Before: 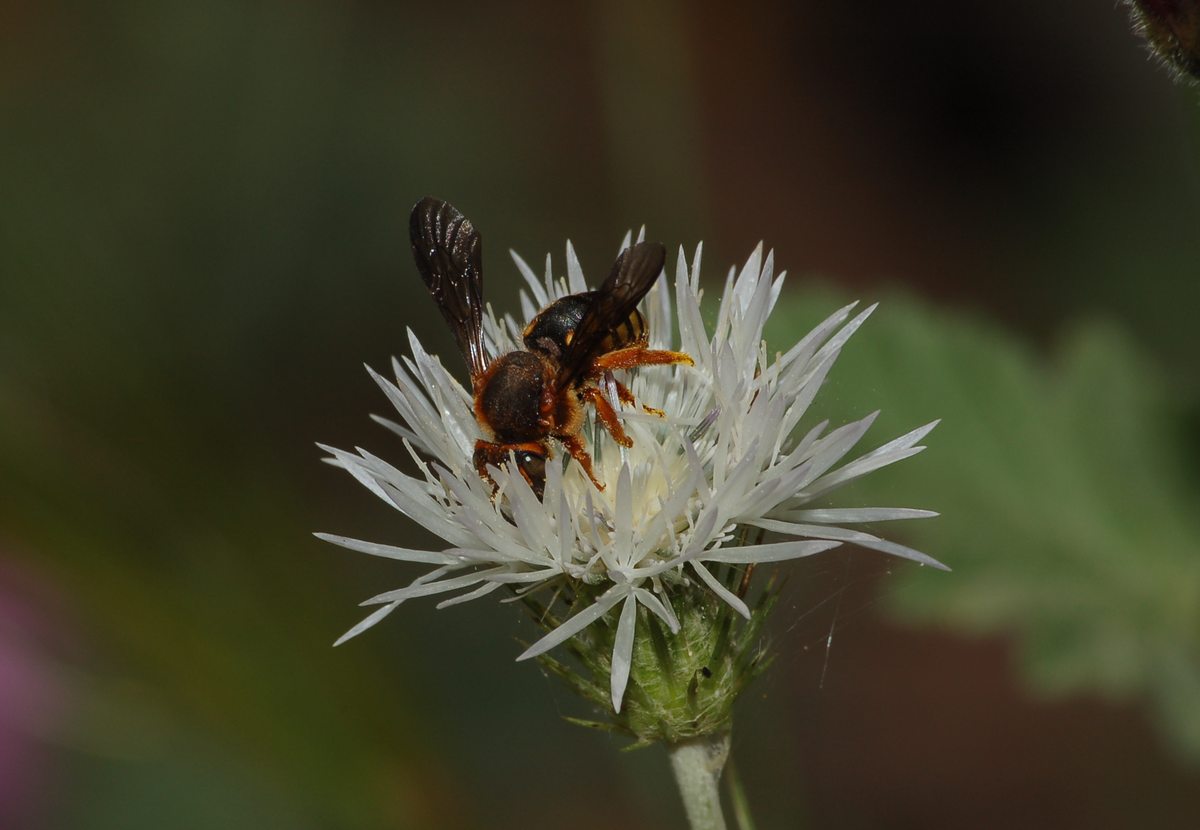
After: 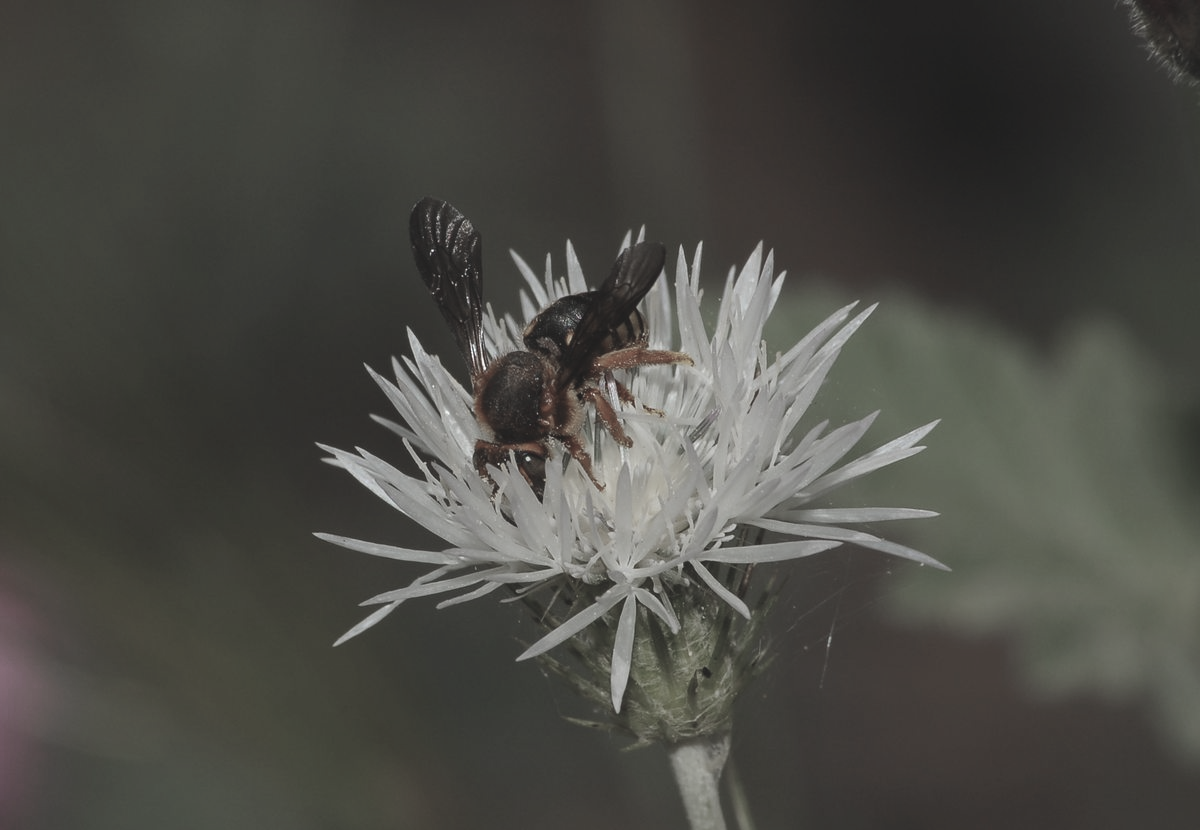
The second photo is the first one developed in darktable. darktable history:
color balance: lift [1.007, 1, 1, 1], gamma [1.097, 1, 1, 1]
color zones: curves: ch0 [(0, 0.613) (0.01, 0.613) (0.245, 0.448) (0.498, 0.529) (0.642, 0.665) (0.879, 0.777) (0.99, 0.613)]; ch1 [(0, 0.272) (0.219, 0.127) (0.724, 0.346)]
